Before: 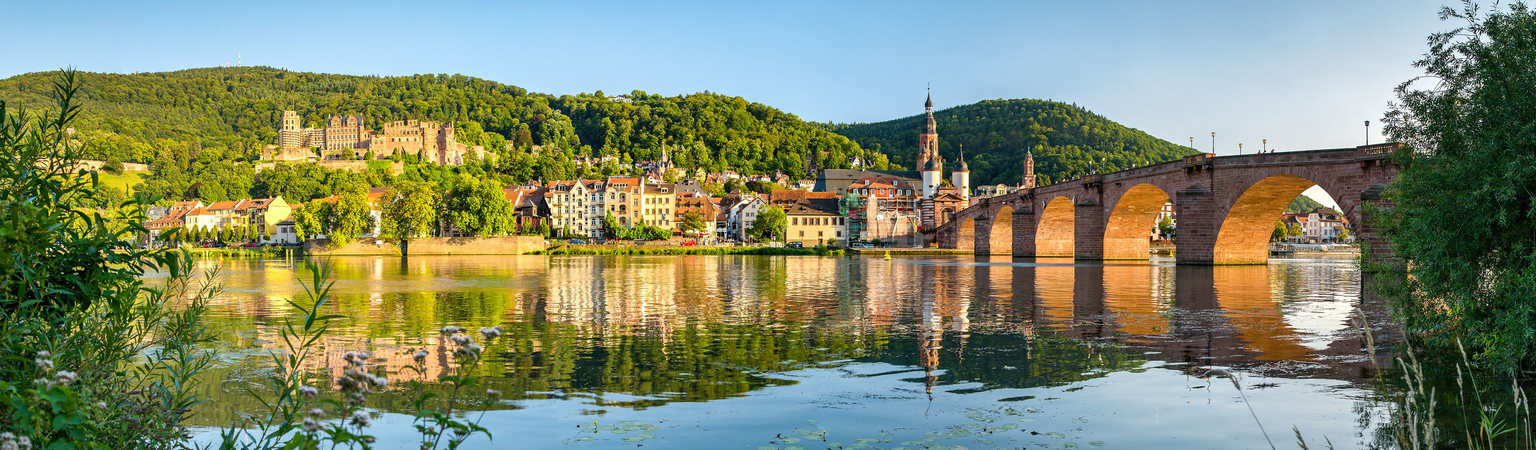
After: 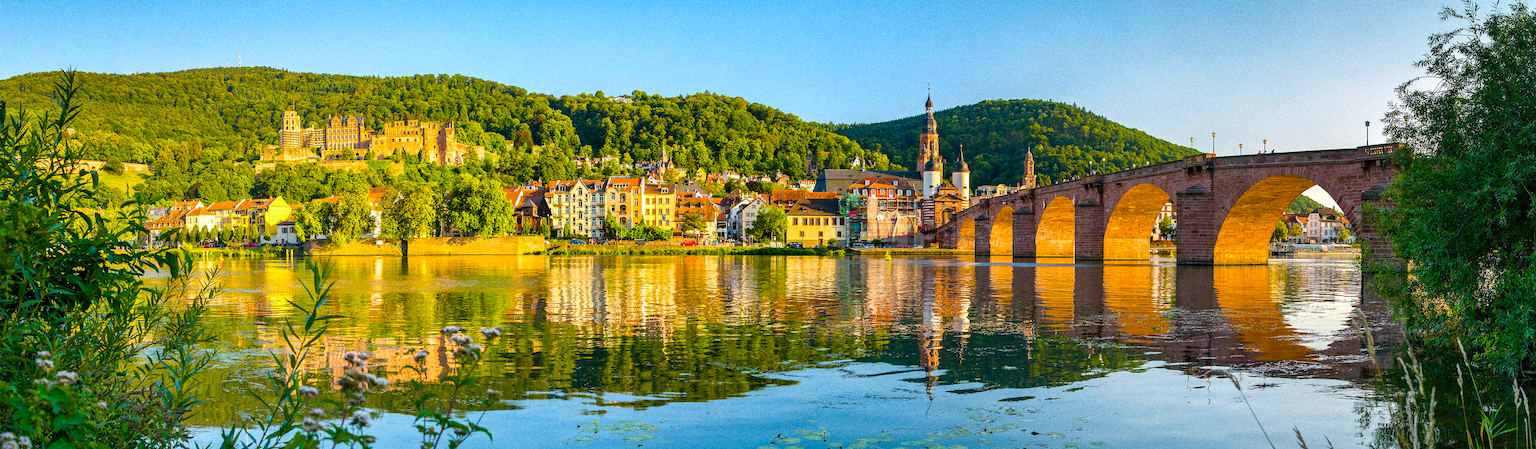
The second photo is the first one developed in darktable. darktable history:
color balance rgb: linear chroma grading › global chroma 15%, perceptual saturation grading › global saturation 30%
grain: coarseness 14.49 ISO, strength 48.04%, mid-tones bias 35%
